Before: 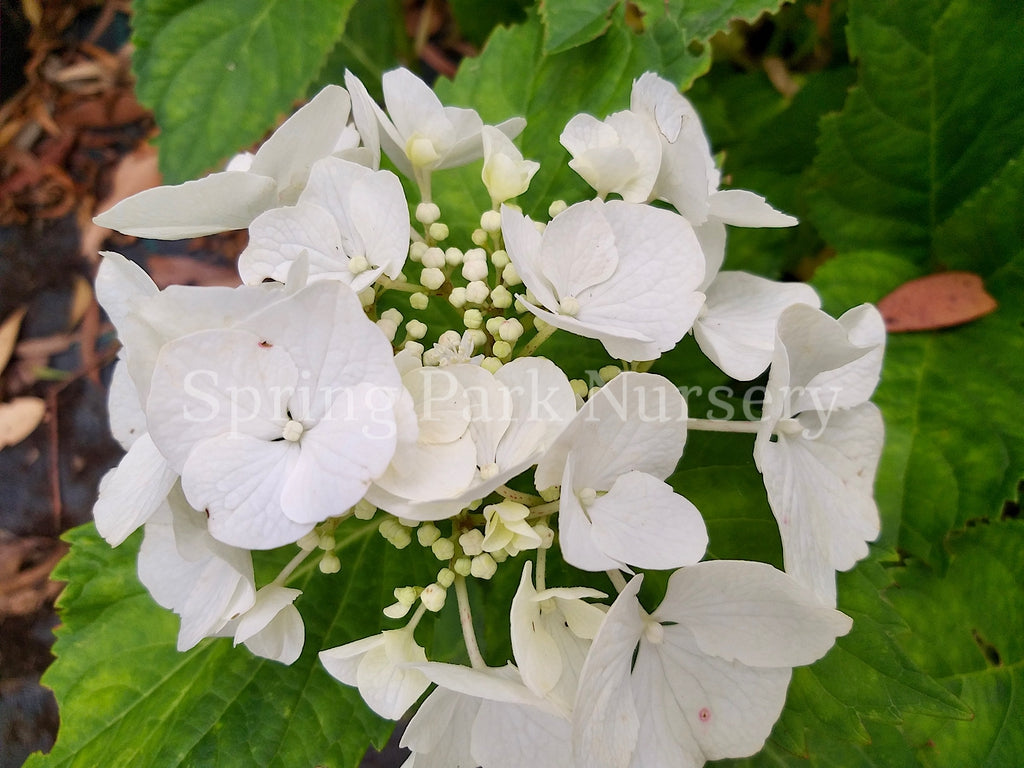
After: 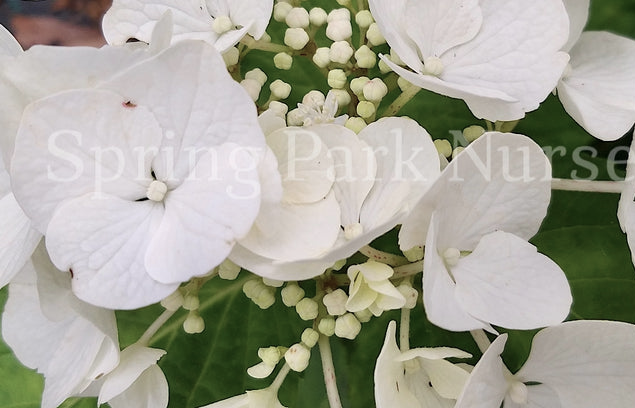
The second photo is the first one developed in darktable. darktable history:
color balance: input saturation 80.07%
crop: left 13.312%, top 31.28%, right 24.627%, bottom 15.582%
